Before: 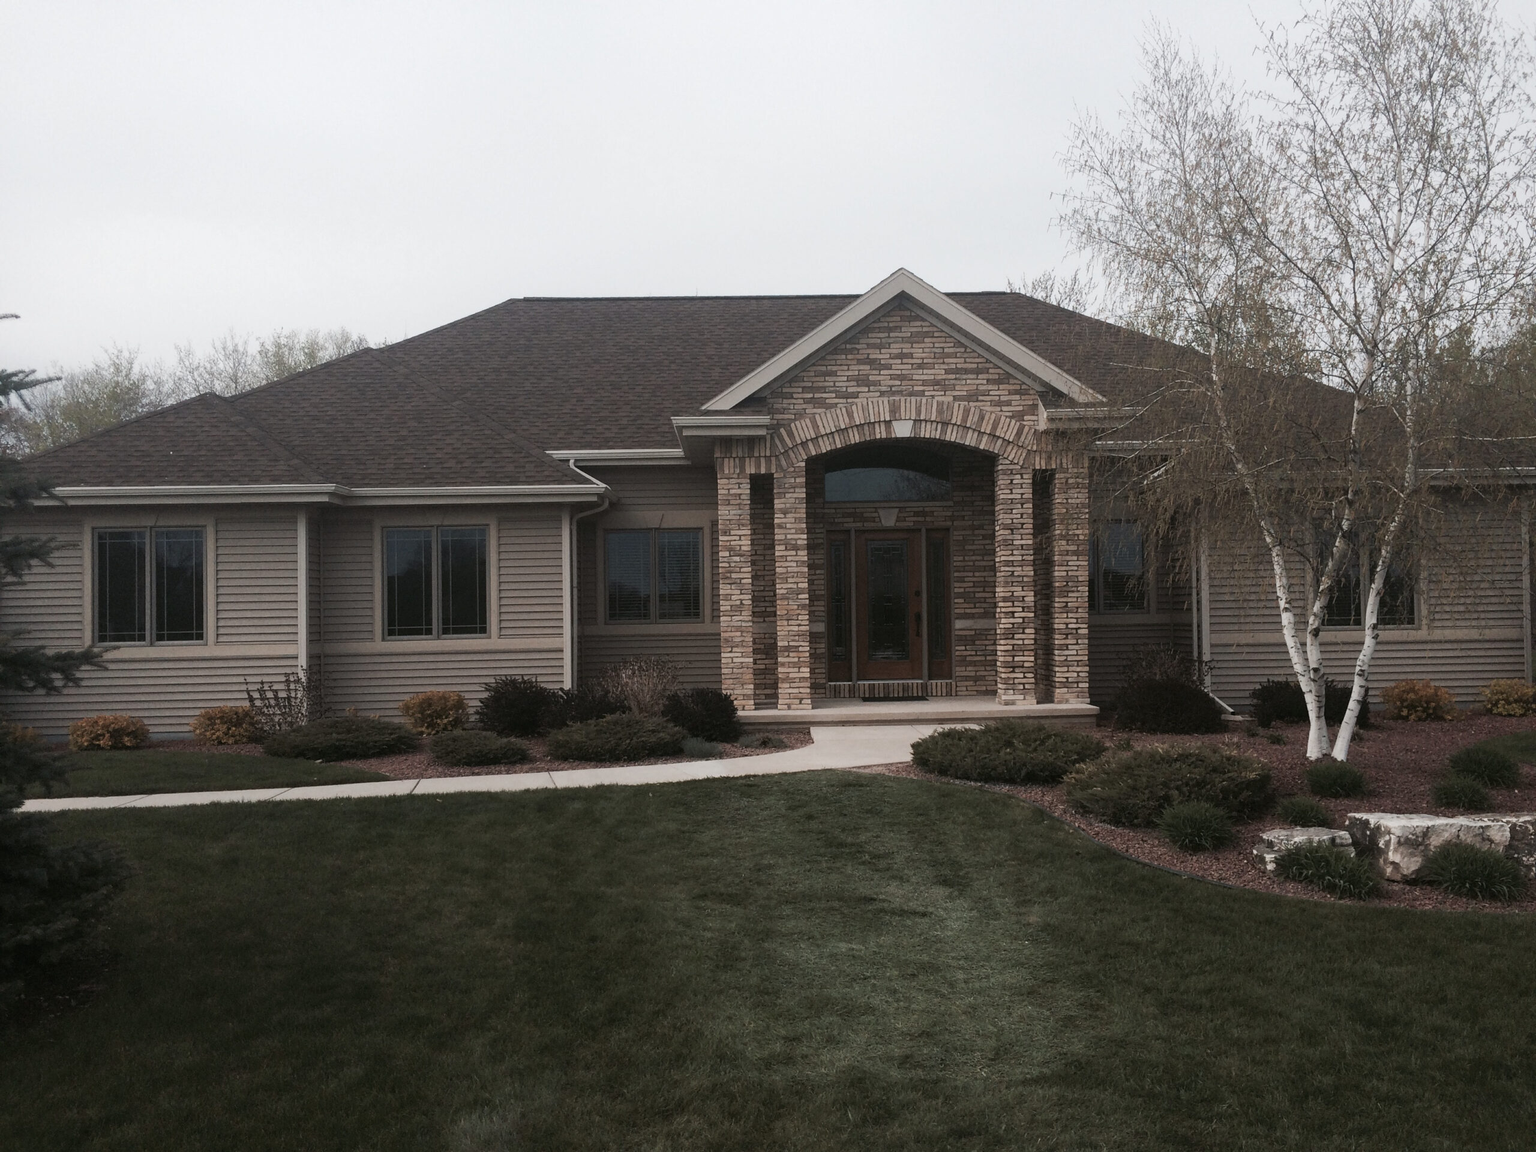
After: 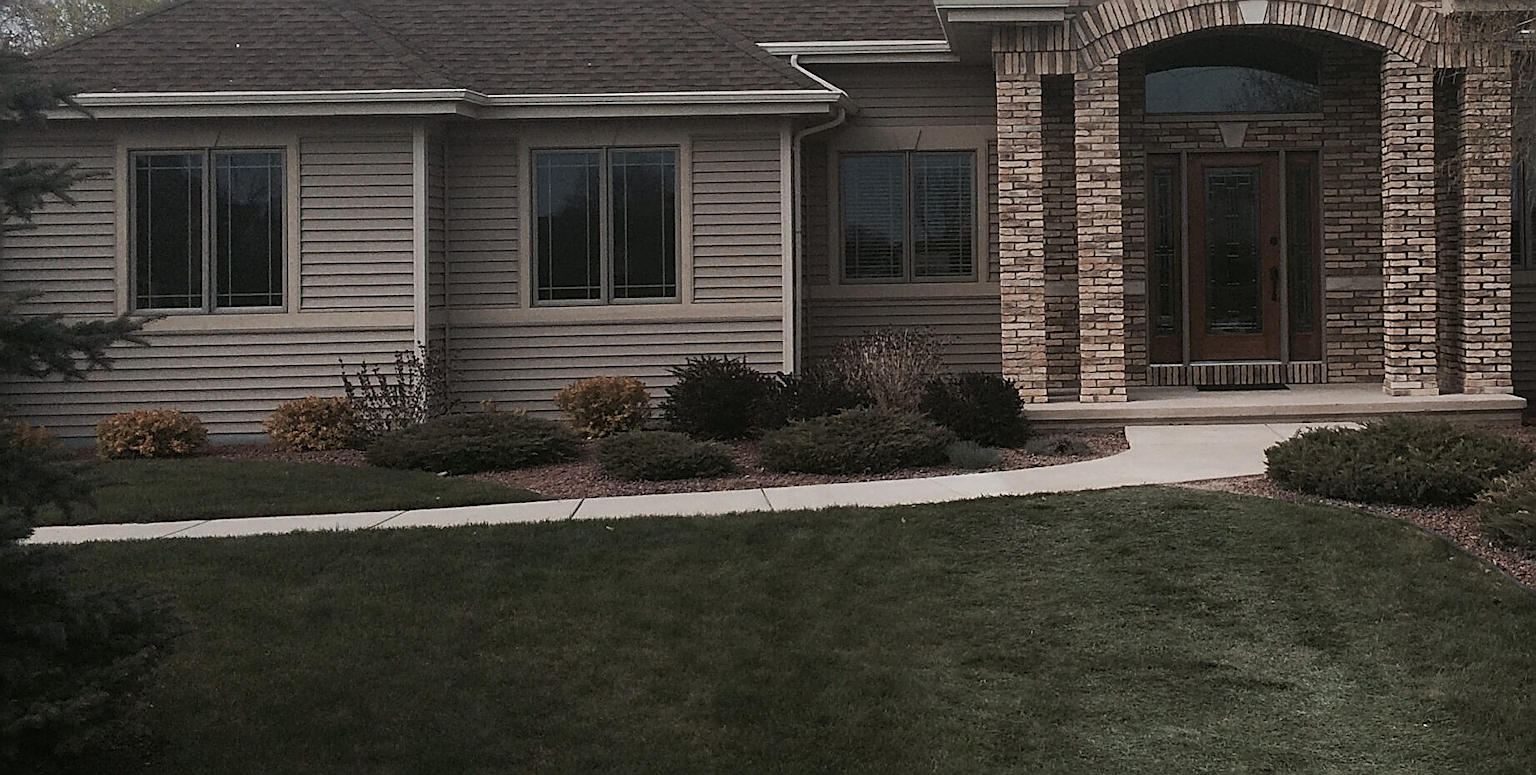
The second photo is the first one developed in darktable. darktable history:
crop: top 36.498%, right 27.964%, bottom 14.995%
sharpen: amount 0.901
